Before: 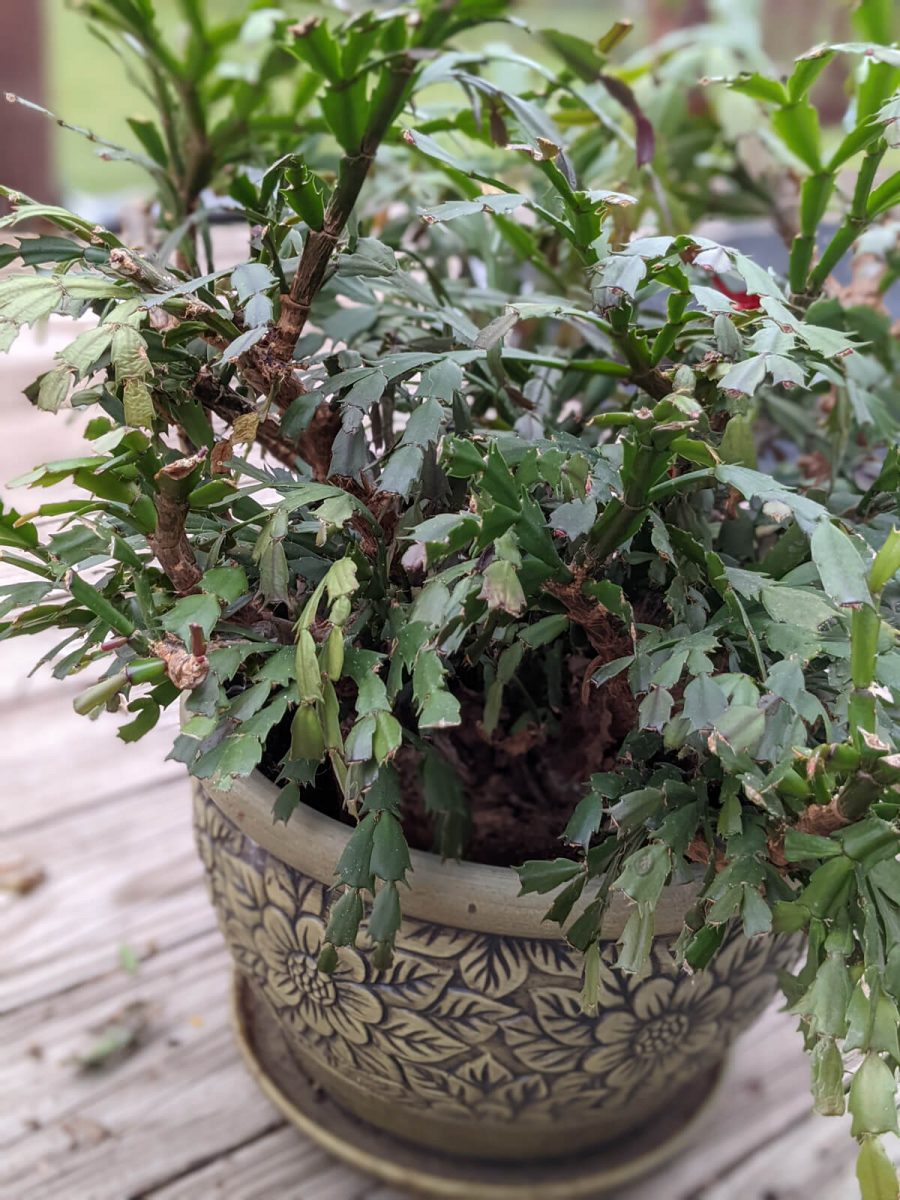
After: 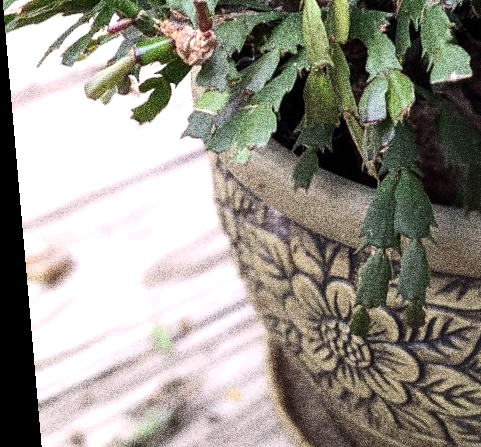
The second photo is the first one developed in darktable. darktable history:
rotate and perspective: rotation -5°, crop left 0.05, crop right 0.952, crop top 0.11, crop bottom 0.89
tone equalizer: -8 EV -0.75 EV, -7 EV -0.7 EV, -6 EV -0.6 EV, -5 EV -0.4 EV, -3 EV 0.4 EV, -2 EV 0.6 EV, -1 EV 0.7 EV, +0 EV 0.75 EV, edges refinement/feathering 500, mask exposure compensation -1.57 EV, preserve details no
grain: coarseness 30.02 ISO, strength 100%
crop and rotate: top 54.778%, right 46.61%, bottom 0.159%
